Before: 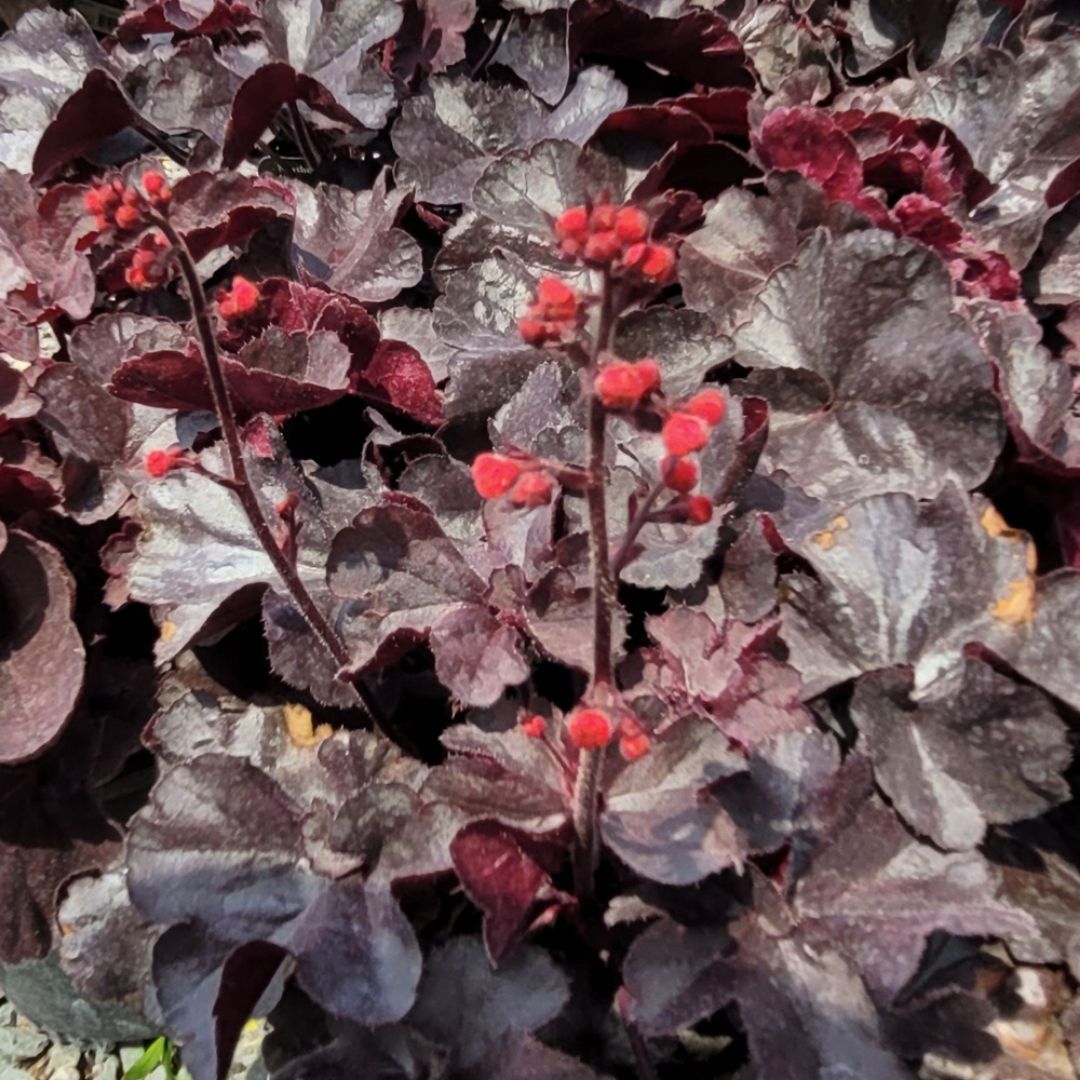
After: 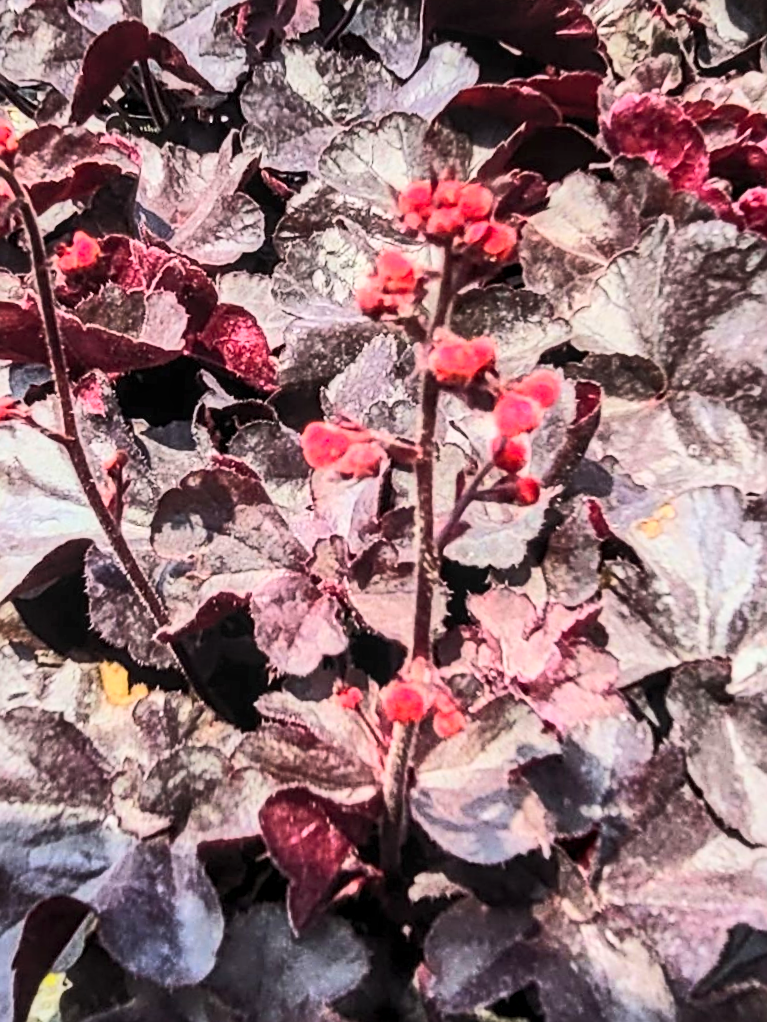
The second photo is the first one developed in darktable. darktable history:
crop and rotate: angle -3.27°, left 14.277%, top 0.028%, right 10.766%, bottom 0.028%
sharpen: on, module defaults
rgb curve: curves: ch0 [(0, 0) (0.284, 0.292) (0.505, 0.644) (1, 1)]; ch1 [(0, 0) (0.284, 0.292) (0.505, 0.644) (1, 1)]; ch2 [(0, 0) (0.284, 0.292) (0.505, 0.644) (1, 1)], compensate middle gray true
contrast brightness saturation: contrast 0.2, brightness 0.16, saturation 0.22
local contrast: on, module defaults
